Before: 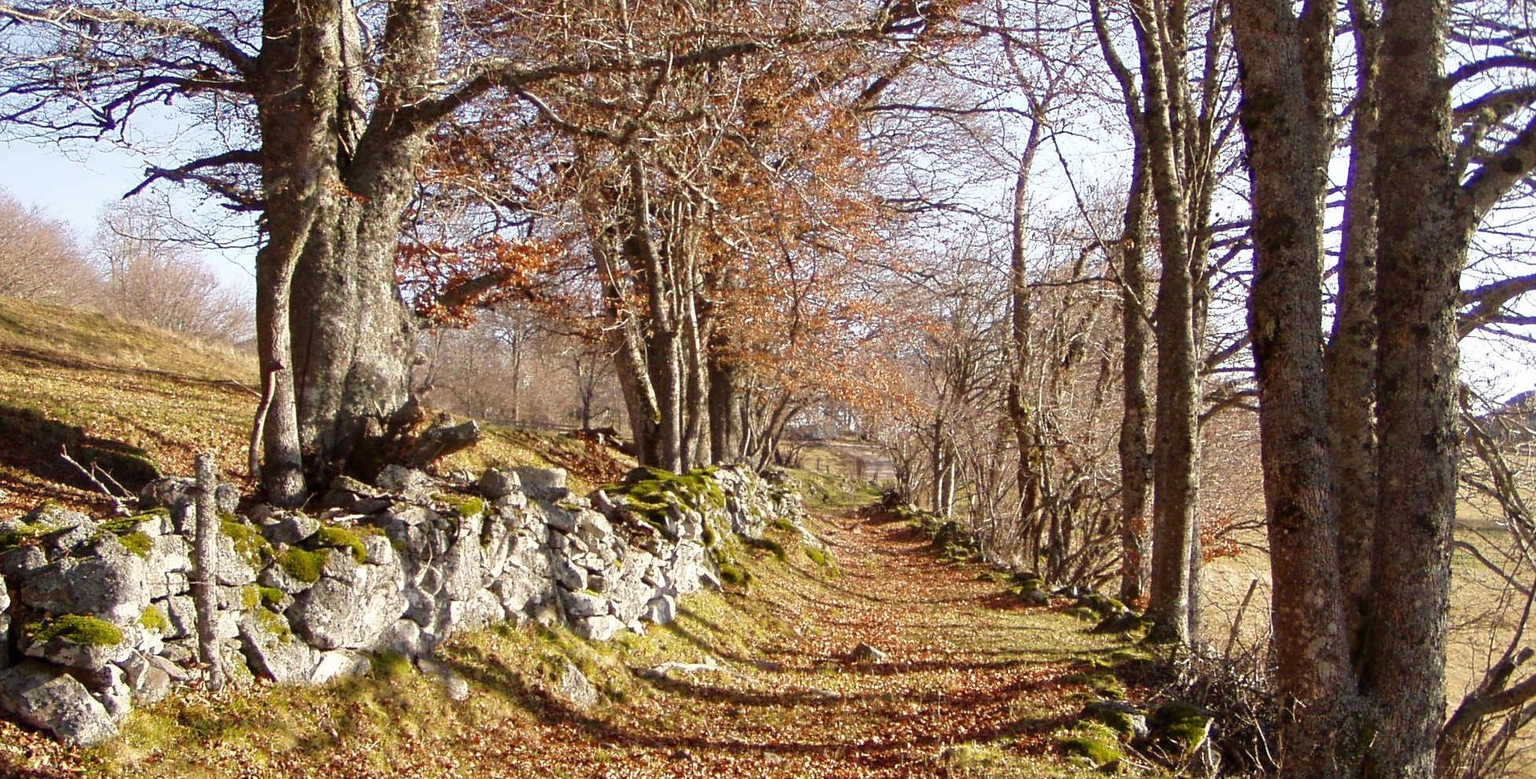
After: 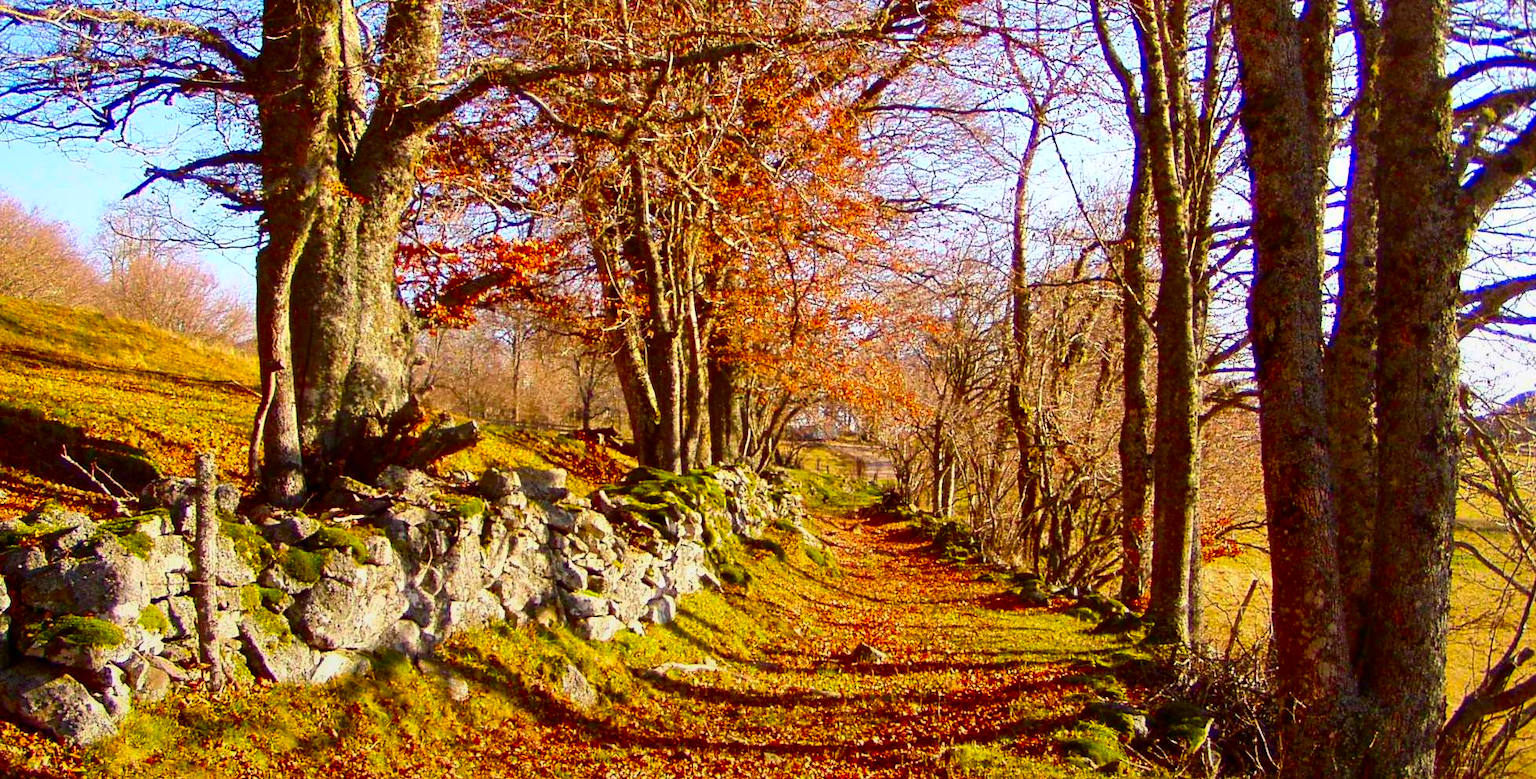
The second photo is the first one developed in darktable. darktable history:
contrast brightness saturation: contrast 0.26, brightness 0.02, saturation 0.87
graduated density: rotation -180°, offset 24.95
color balance rgb: perceptual saturation grading › global saturation 25%, global vibrance 20%
shadows and highlights: shadows 30
